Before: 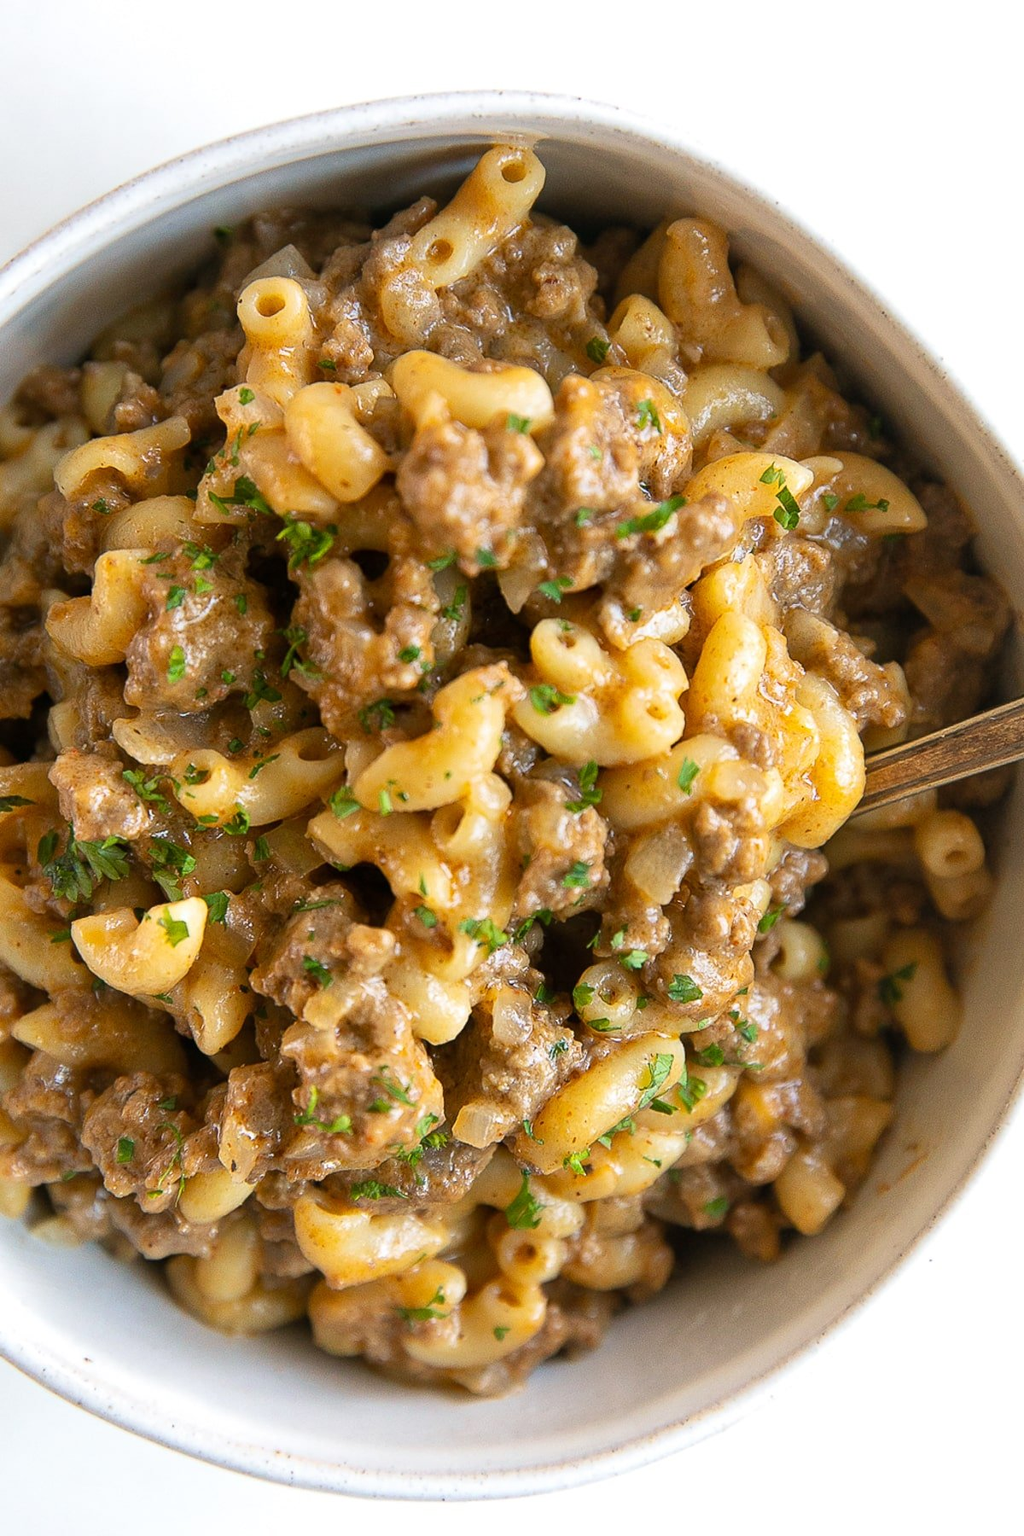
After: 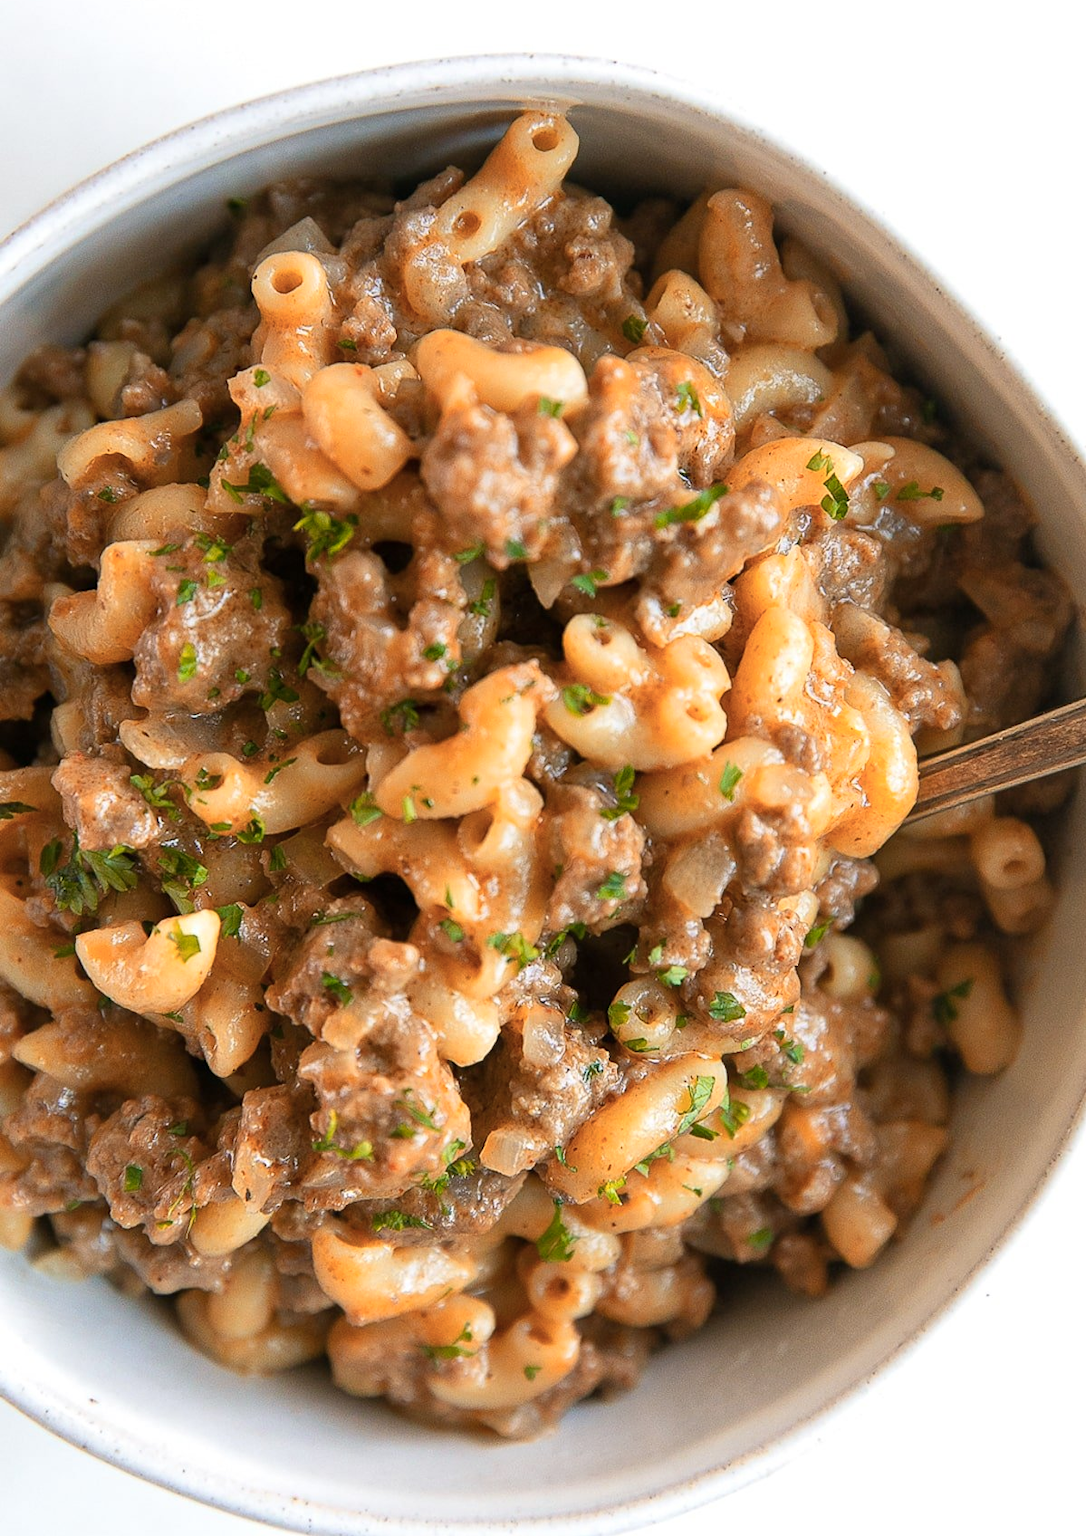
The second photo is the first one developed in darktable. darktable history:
crop and rotate: top 2.634%, bottom 3.143%
color zones: curves: ch1 [(0, 0.455) (0.063, 0.455) (0.286, 0.495) (0.429, 0.5) (0.571, 0.5) (0.714, 0.5) (0.857, 0.5) (1, 0.455)]; ch2 [(0, 0.532) (0.063, 0.521) (0.233, 0.447) (0.429, 0.489) (0.571, 0.5) (0.714, 0.5) (0.857, 0.5) (1, 0.532)]
